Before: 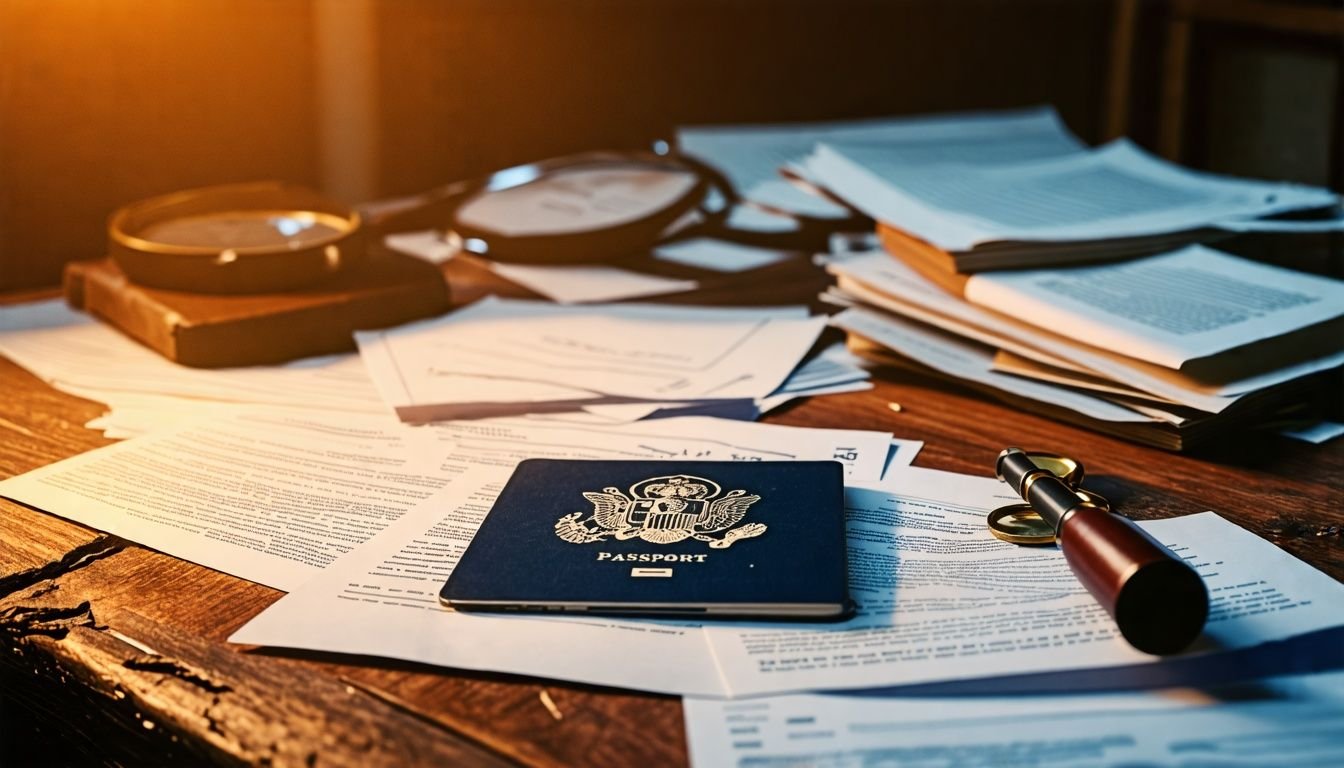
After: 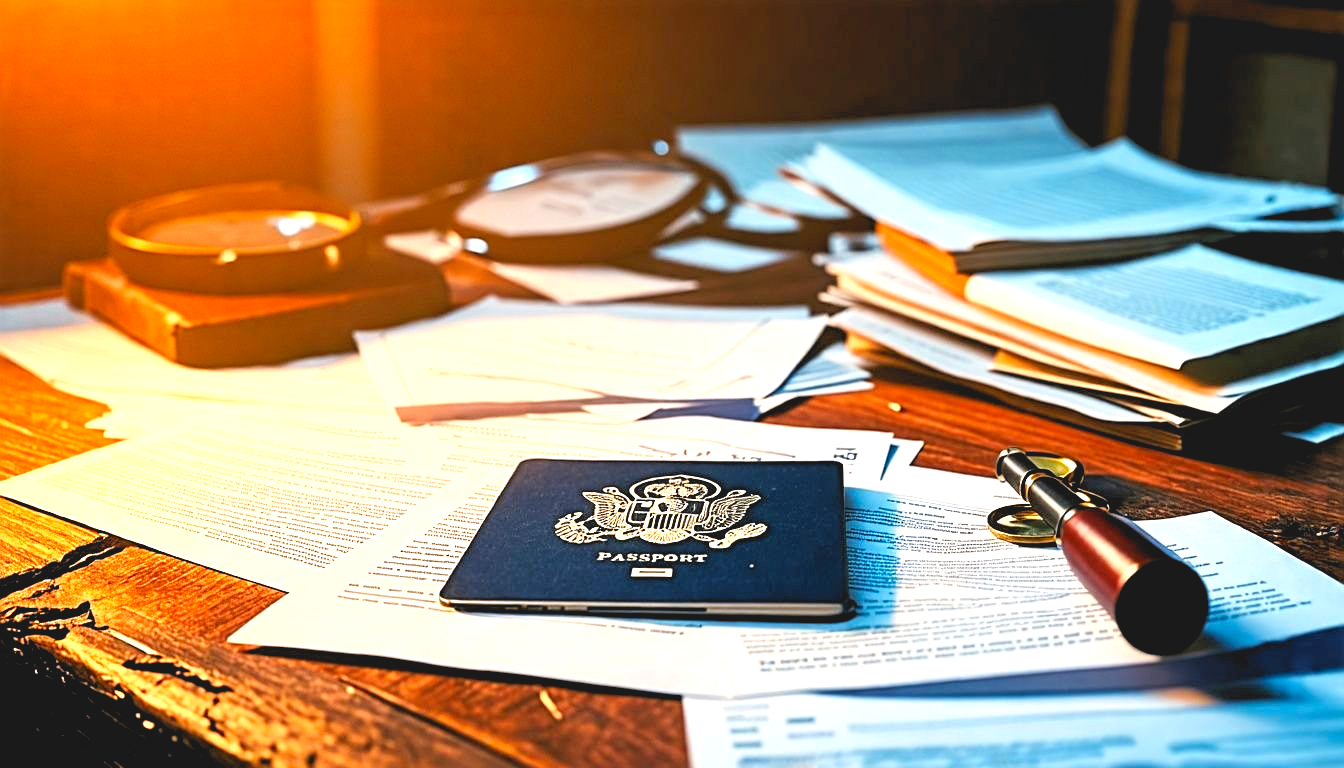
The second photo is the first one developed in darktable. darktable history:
rgb levels: levels [[0.01, 0.419, 0.839], [0, 0.5, 1], [0, 0.5, 1]]
contrast brightness saturation: contrast -0.19, saturation 0.19
sharpen: on, module defaults
exposure: black level correction 0, exposure 1.015 EV, compensate exposure bias true, compensate highlight preservation false
